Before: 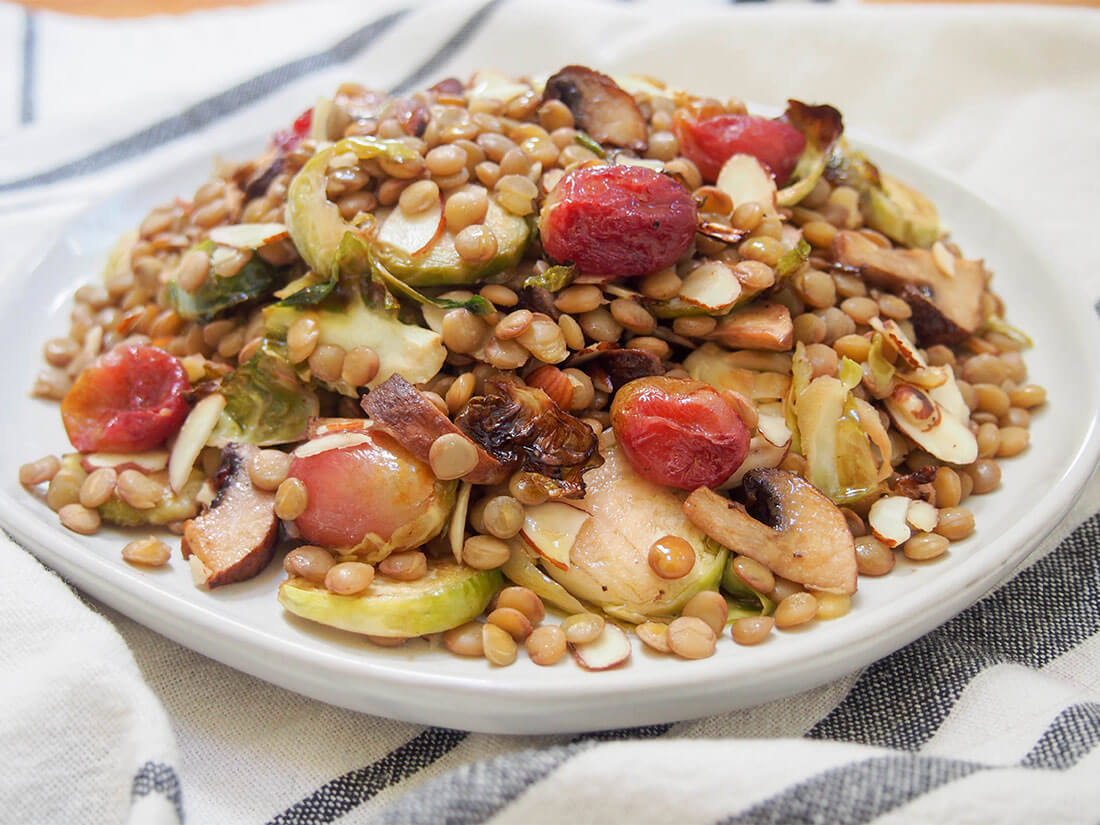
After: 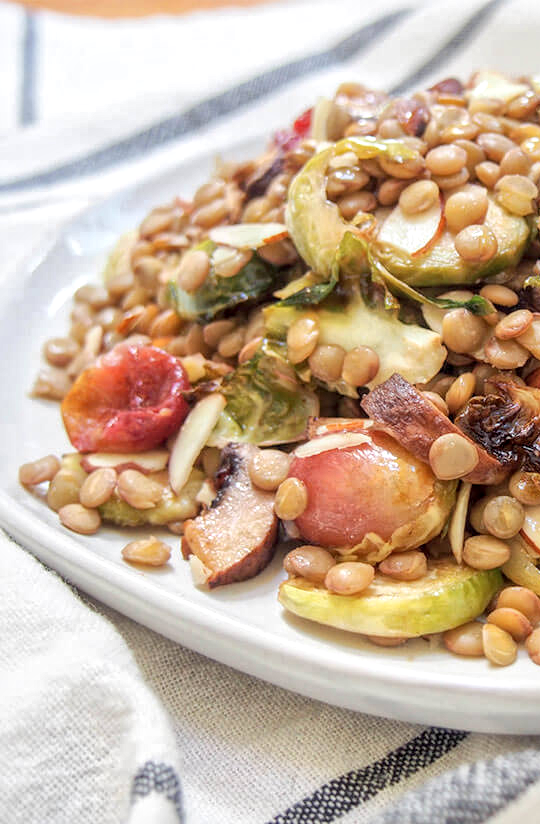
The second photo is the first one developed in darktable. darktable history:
global tonemap: drago (1, 100), detail 1
crop and rotate: left 0%, top 0%, right 50.845%
local contrast: detail 130%
